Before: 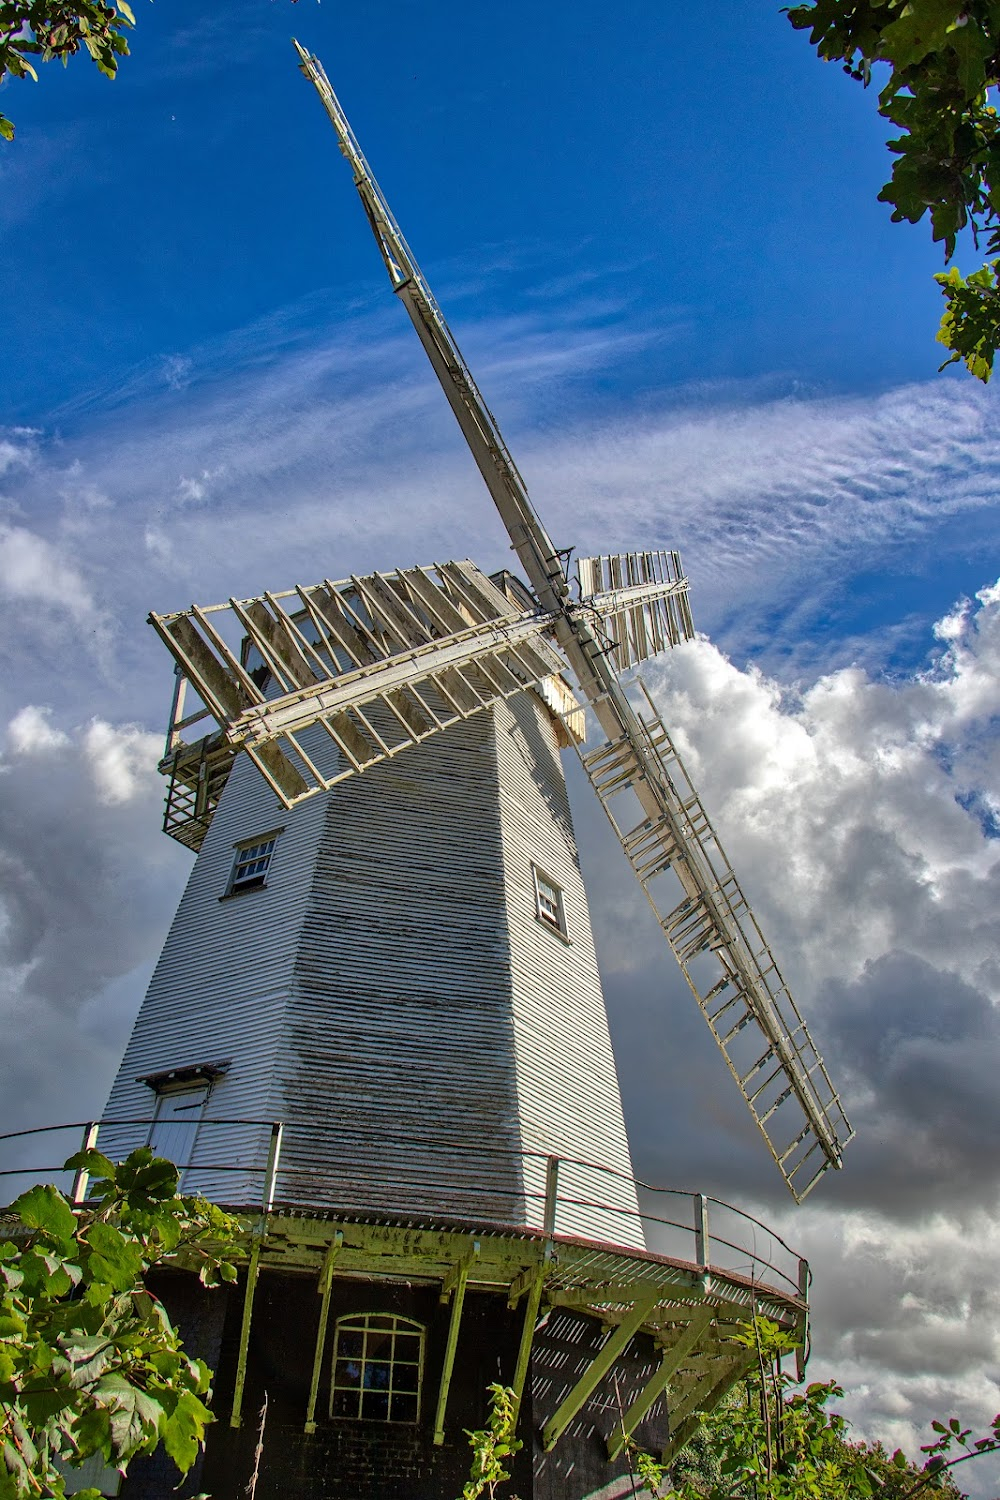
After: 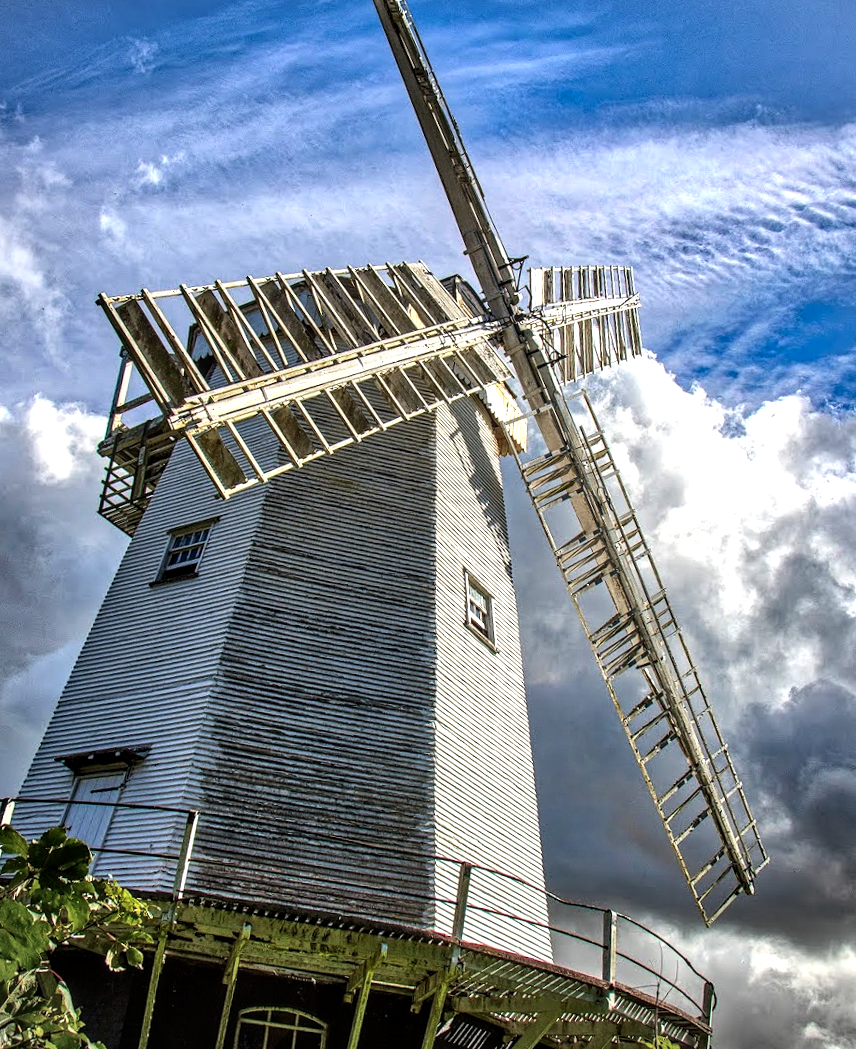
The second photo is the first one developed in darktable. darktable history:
crop and rotate: angle -3.78°, left 9.899%, top 21.004%, right 11.979%, bottom 11.844%
local contrast: on, module defaults
haze removal: compatibility mode true, adaptive false
tone equalizer: -8 EV -1.12 EV, -7 EV -0.985 EV, -6 EV -0.854 EV, -5 EV -0.601 EV, -3 EV 0.577 EV, -2 EV 0.89 EV, -1 EV 0.987 EV, +0 EV 1.08 EV, edges refinement/feathering 500, mask exposure compensation -1.57 EV, preserve details no
vignetting: fall-off radius 83.19%
